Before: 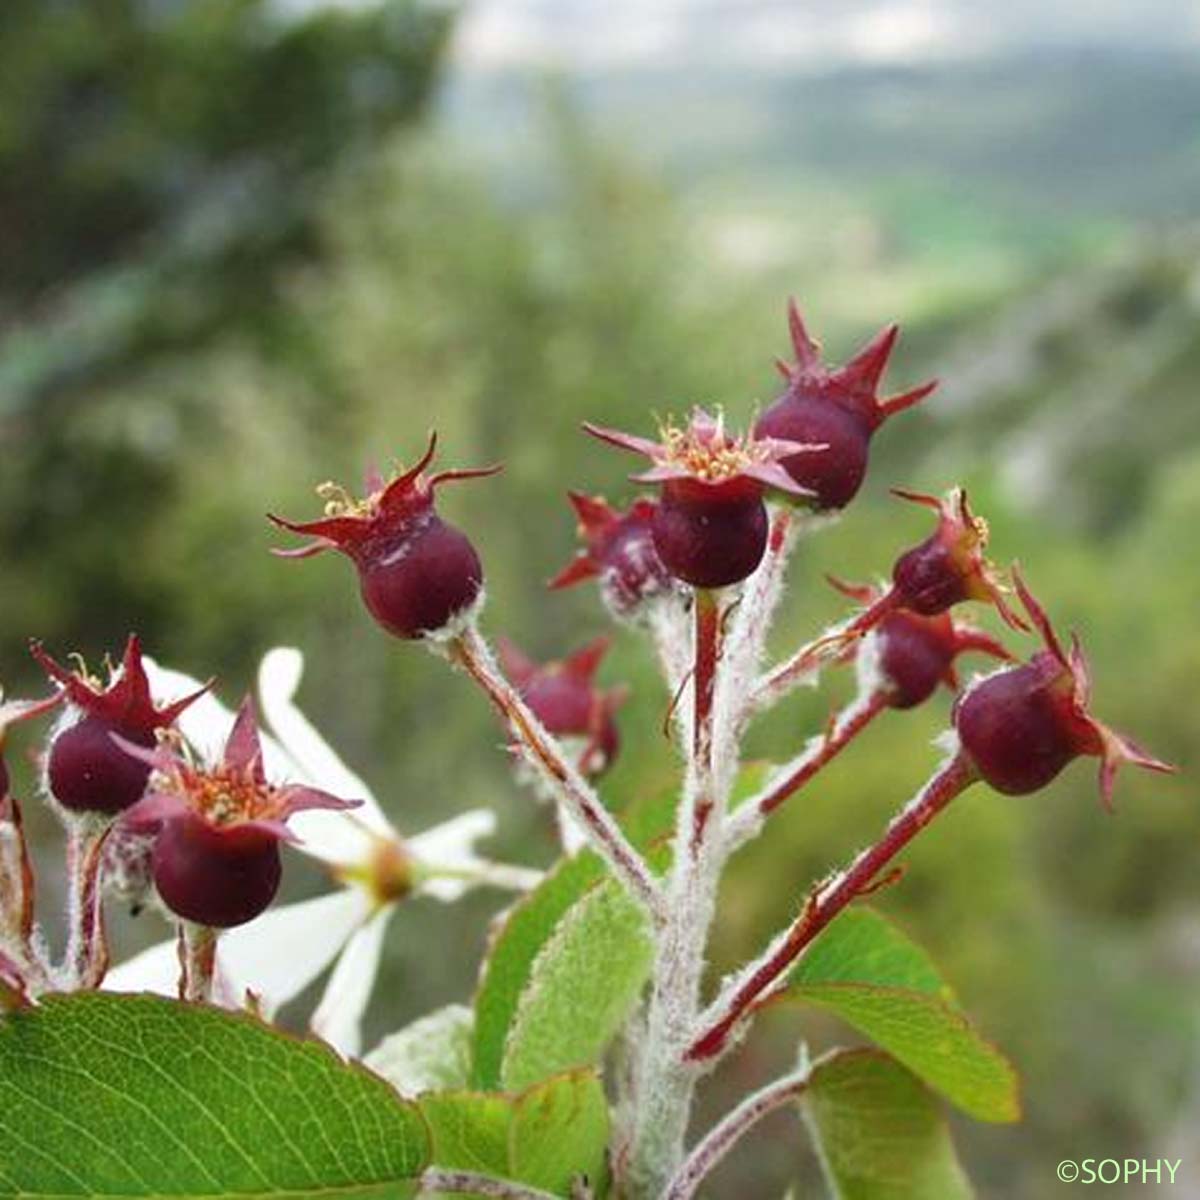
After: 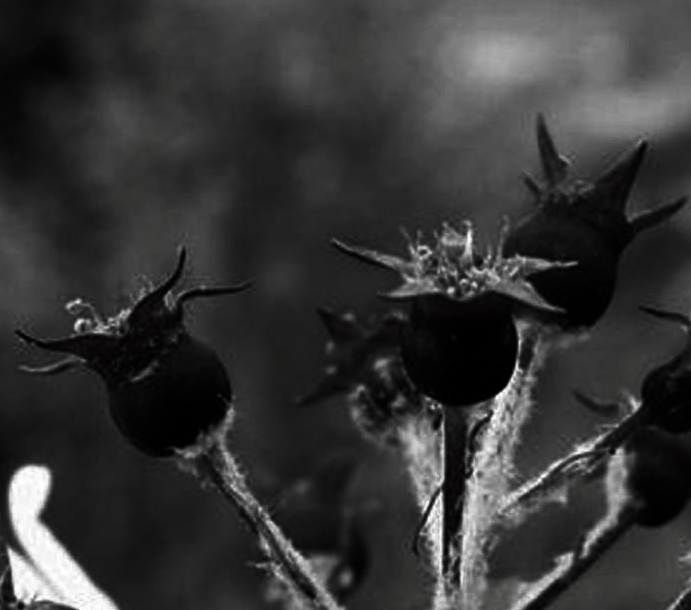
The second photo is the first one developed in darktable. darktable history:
crop: left 20.957%, top 15.32%, right 21.444%, bottom 33.782%
contrast brightness saturation: contrast 0.023, brightness -0.988, saturation -0.989
